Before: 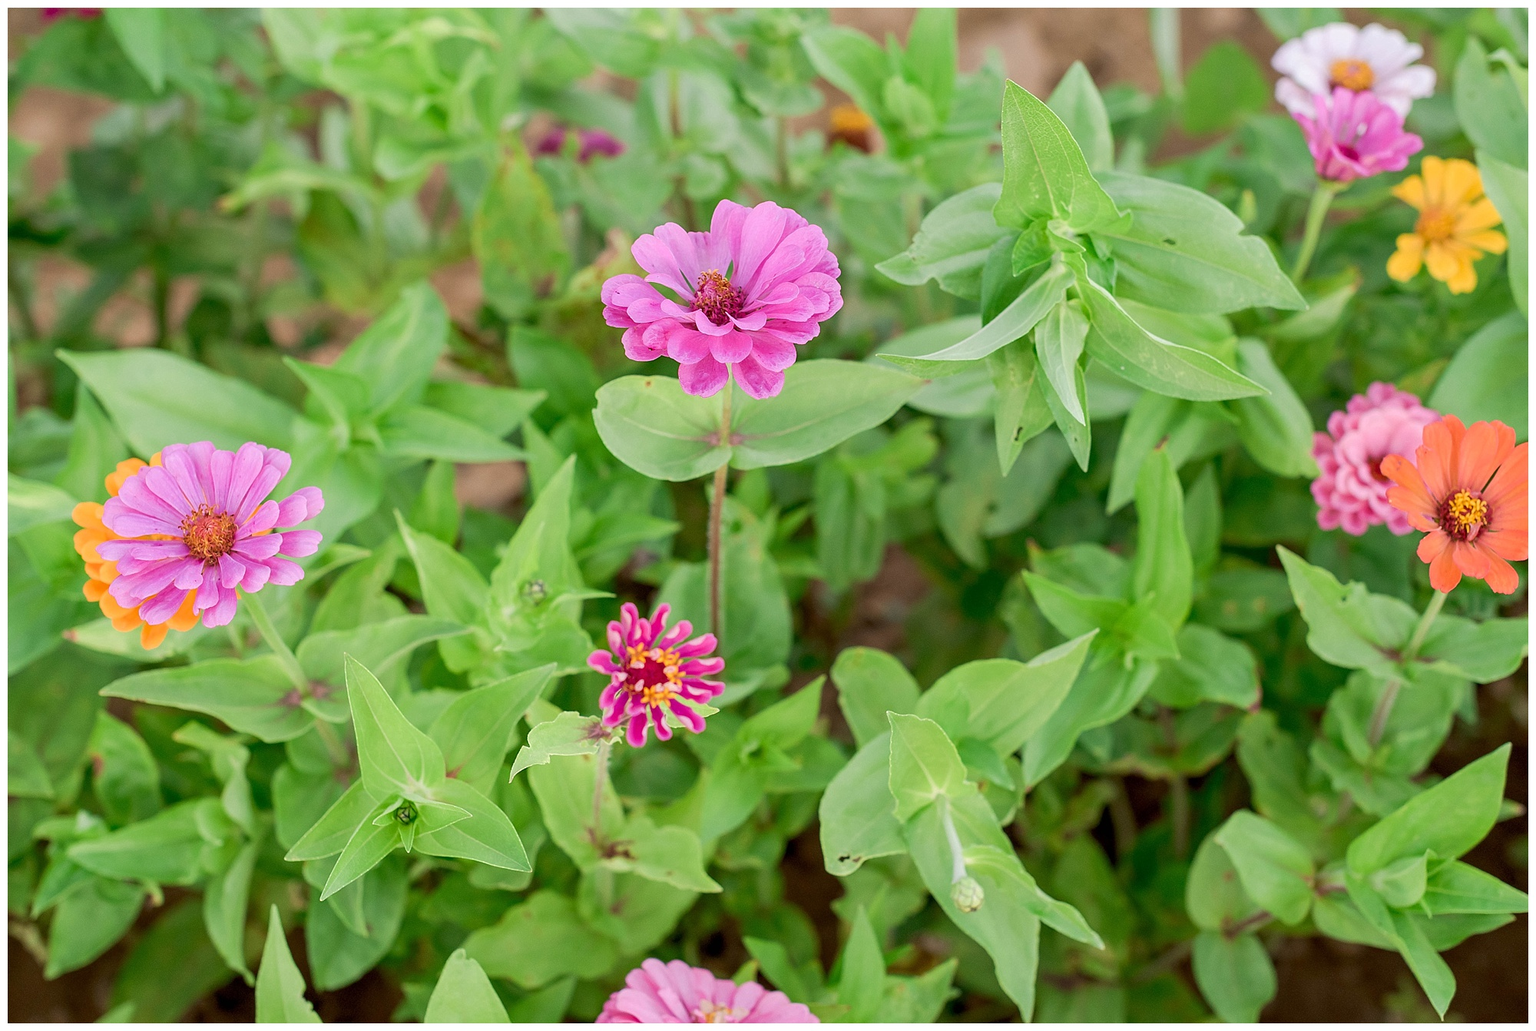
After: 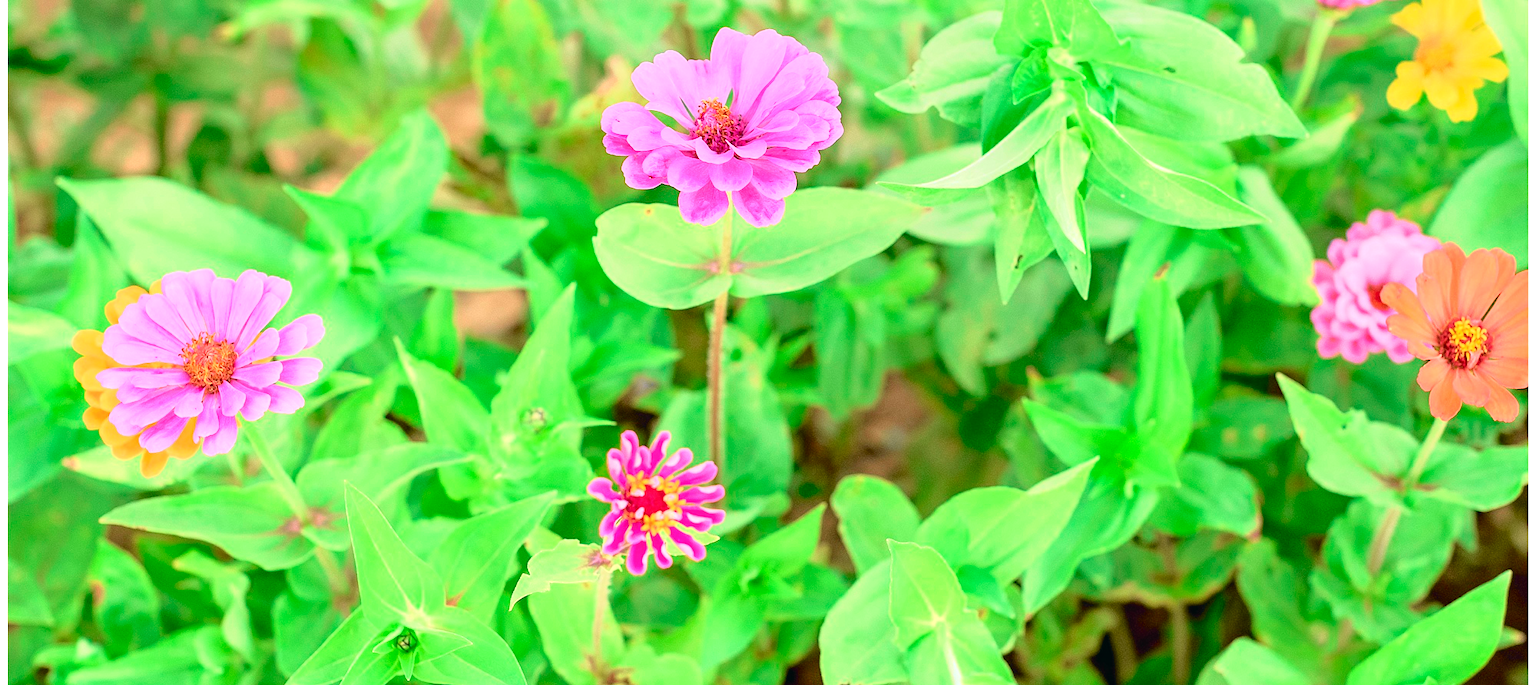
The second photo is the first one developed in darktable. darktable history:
exposure: black level correction 0, exposure 0.7 EV, compensate exposure bias true, compensate highlight preservation false
crop: top 16.727%, bottom 16.727%
tone curve: curves: ch0 [(0, 0.015) (0.084, 0.074) (0.162, 0.165) (0.304, 0.382) (0.466, 0.576) (0.654, 0.741) (0.848, 0.906) (0.984, 0.963)]; ch1 [(0, 0) (0.34, 0.235) (0.46, 0.46) (0.515, 0.502) (0.553, 0.567) (0.764, 0.815) (1, 1)]; ch2 [(0, 0) (0.44, 0.458) (0.479, 0.492) (0.524, 0.507) (0.547, 0.579) (0.673, 0.712) (1, 1)], color space Lab, independent channels, preserve colors none
